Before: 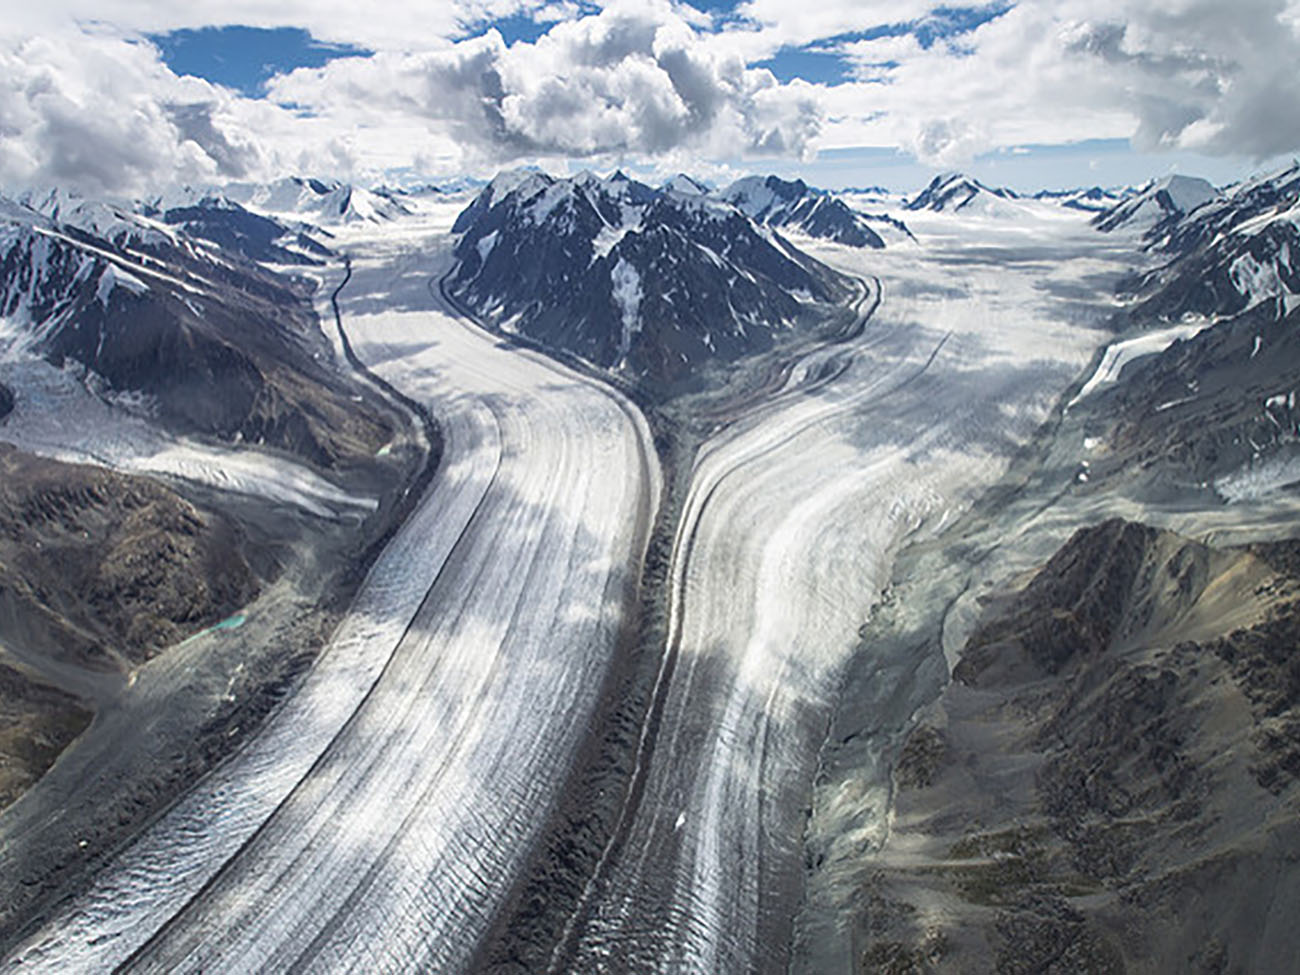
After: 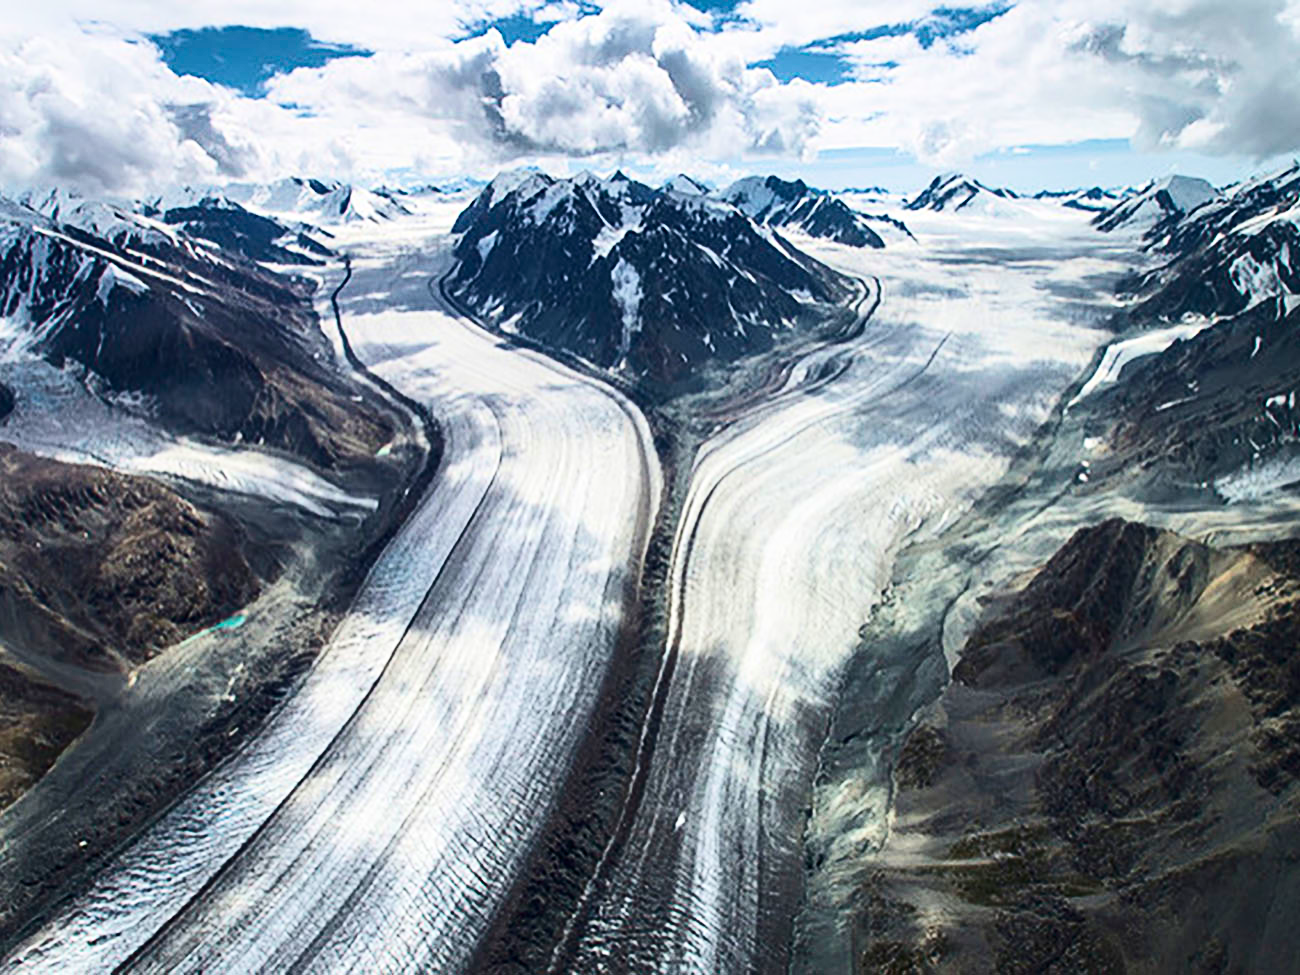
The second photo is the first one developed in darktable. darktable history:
contrast brightness saturation: contrast 0.289
velvia: on, module defaults
